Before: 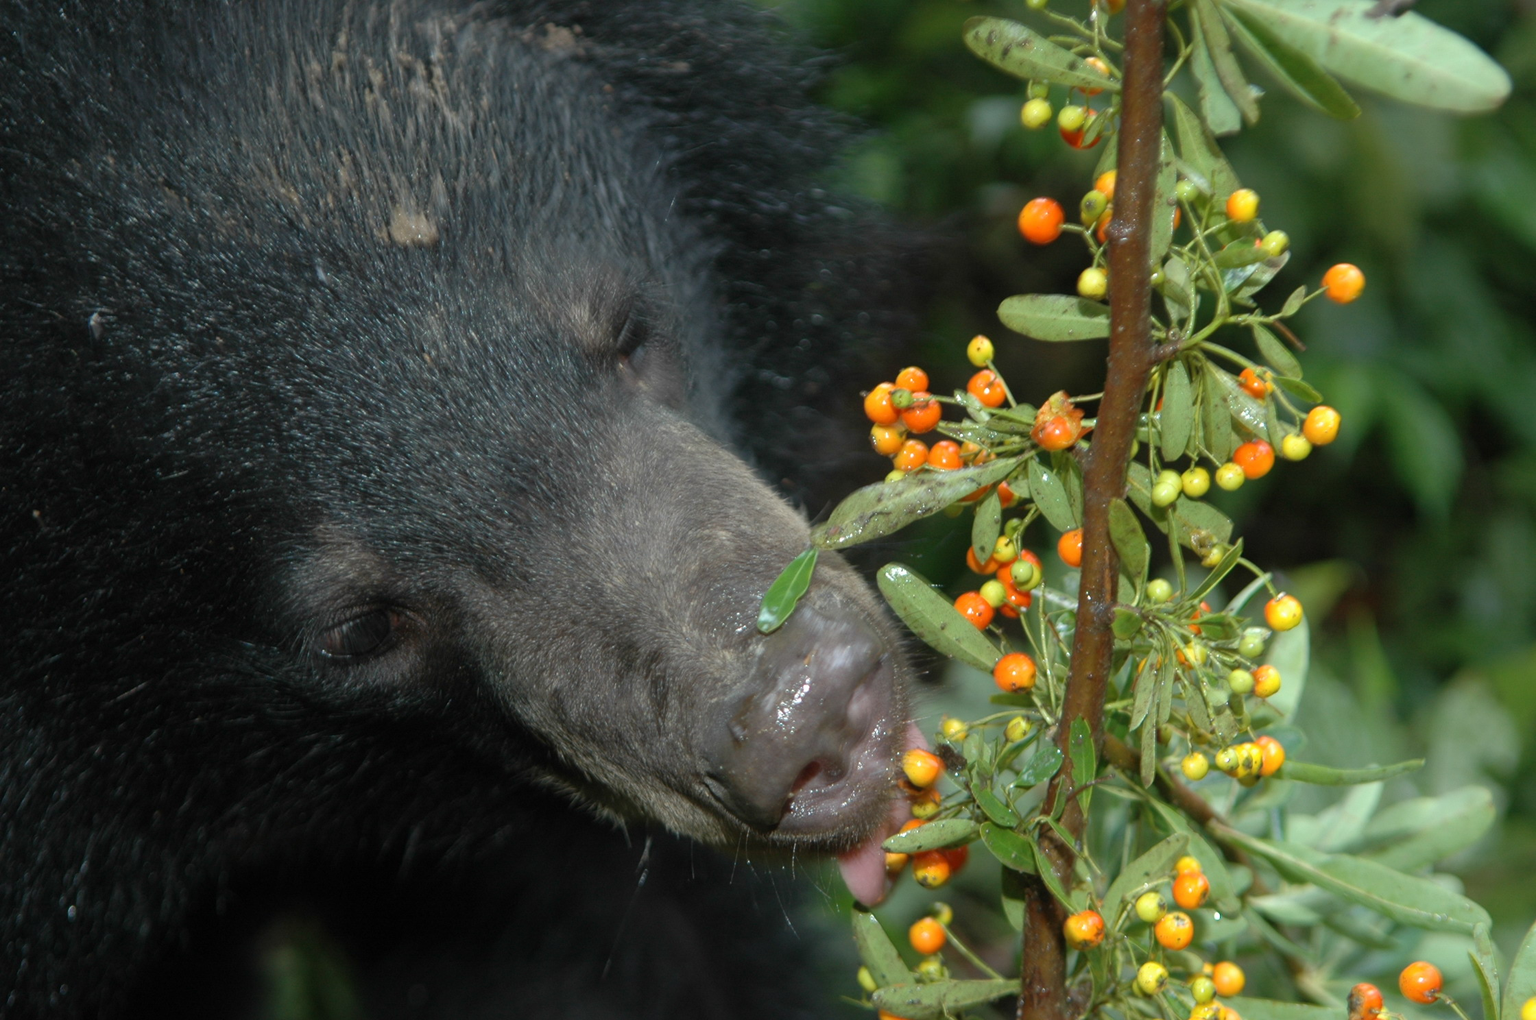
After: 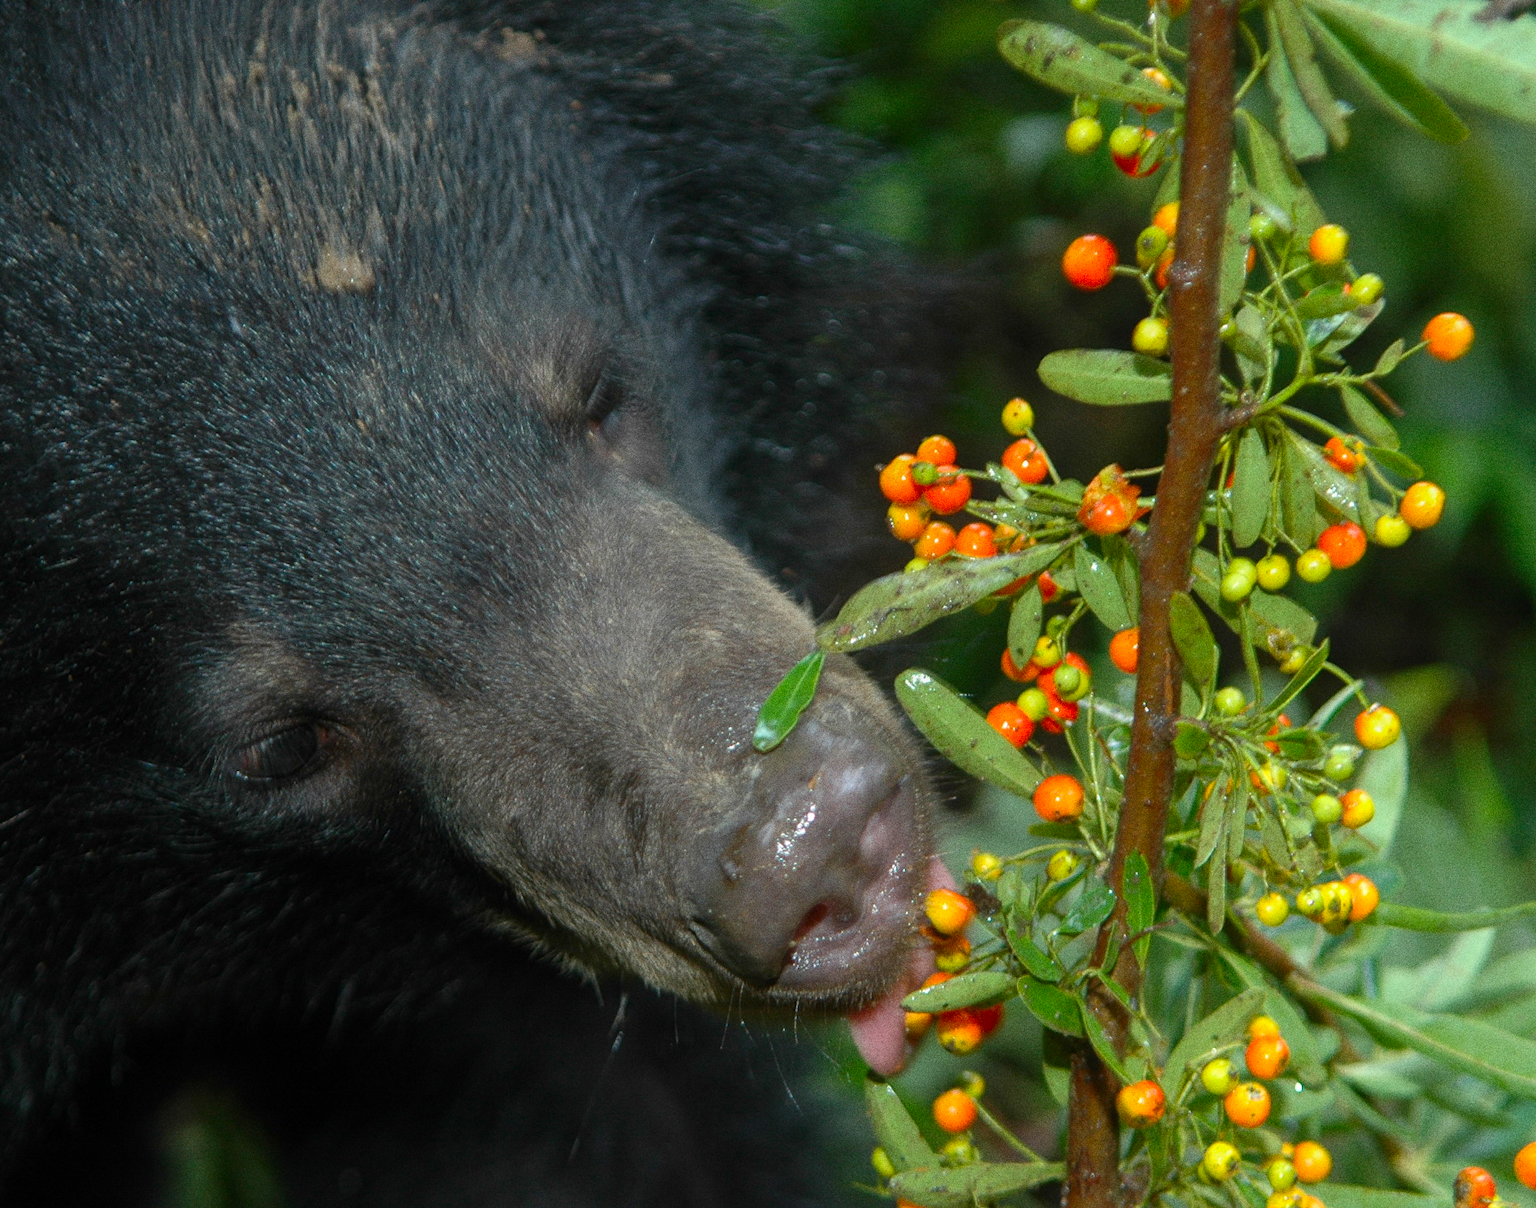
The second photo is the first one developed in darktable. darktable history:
local contrast: detail 110%
crop: left 8.026%, right 7.374%
contrast brightness saturation: brightness -0.02, saturation 0.35
grain: coarseness 0.09 ISO, strength 40%
